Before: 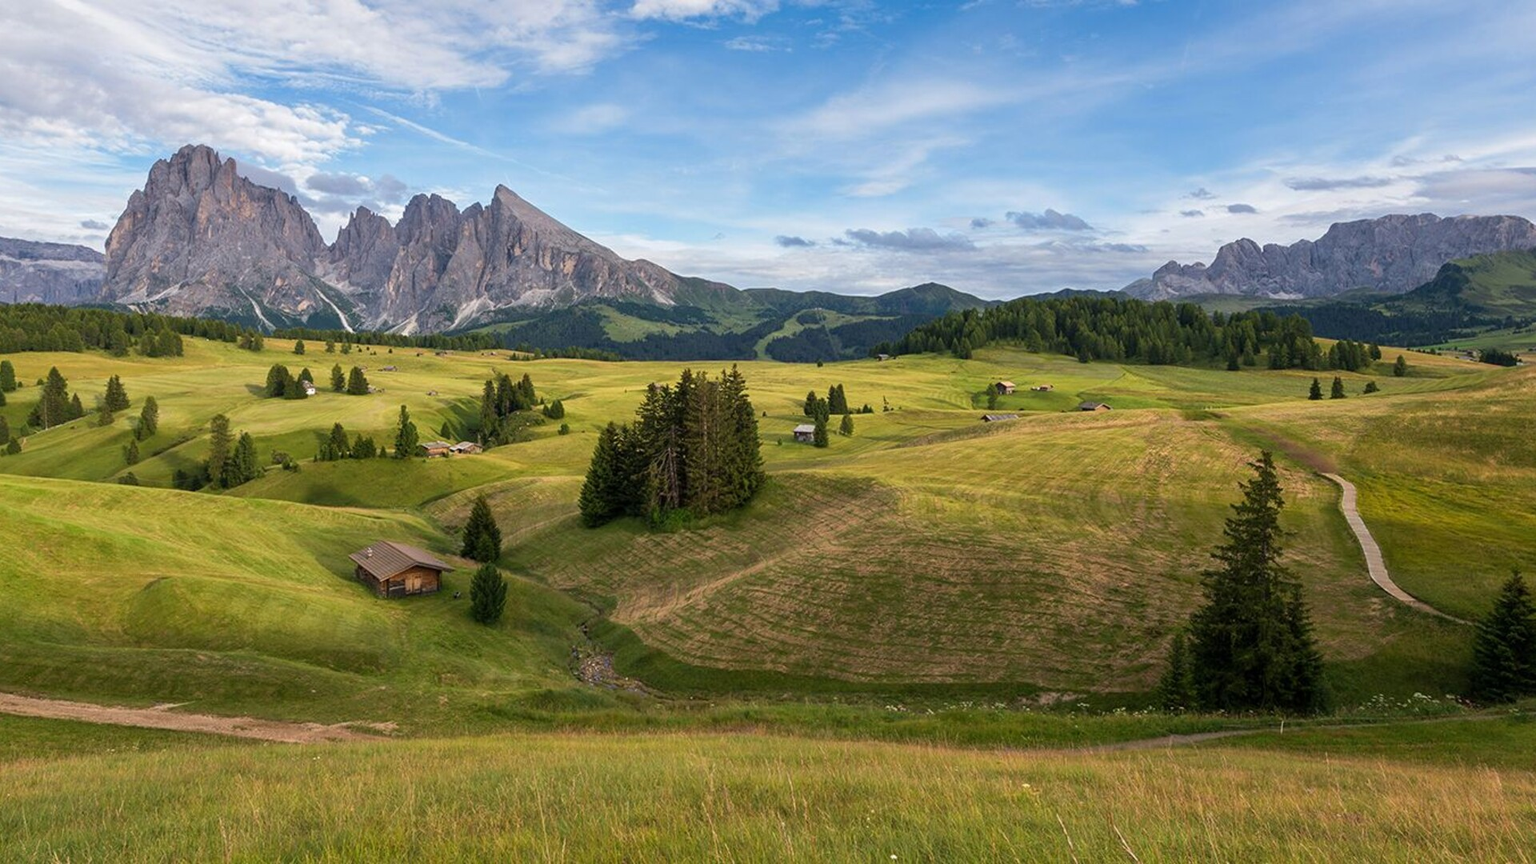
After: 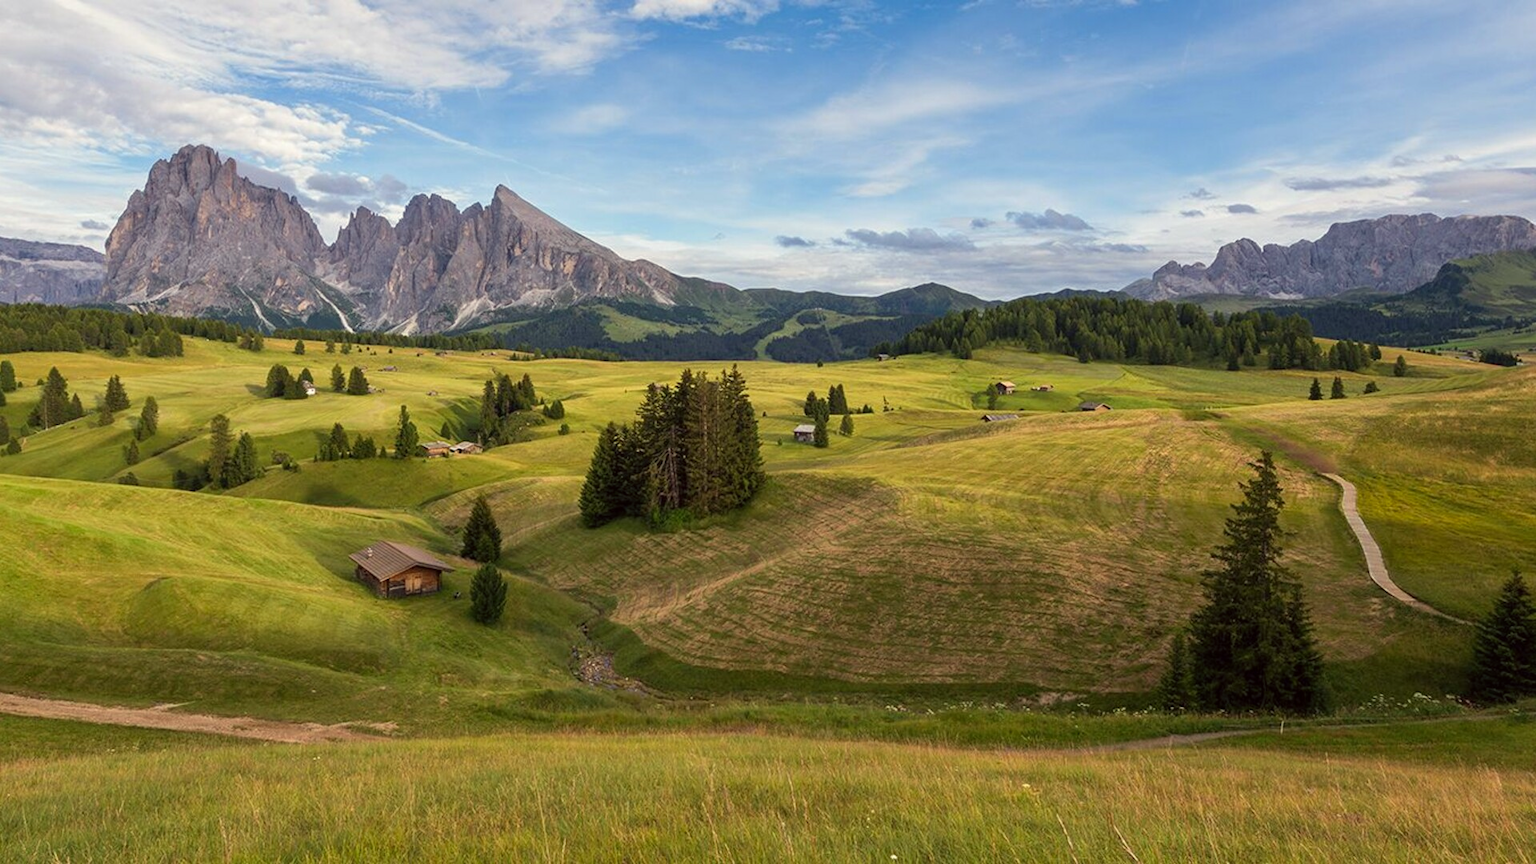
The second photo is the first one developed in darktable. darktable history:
color correction: highlights a* -0.95, highlights b* 4.5, shadows a* 3.55
white balance: red 1.009, blue 0.985
